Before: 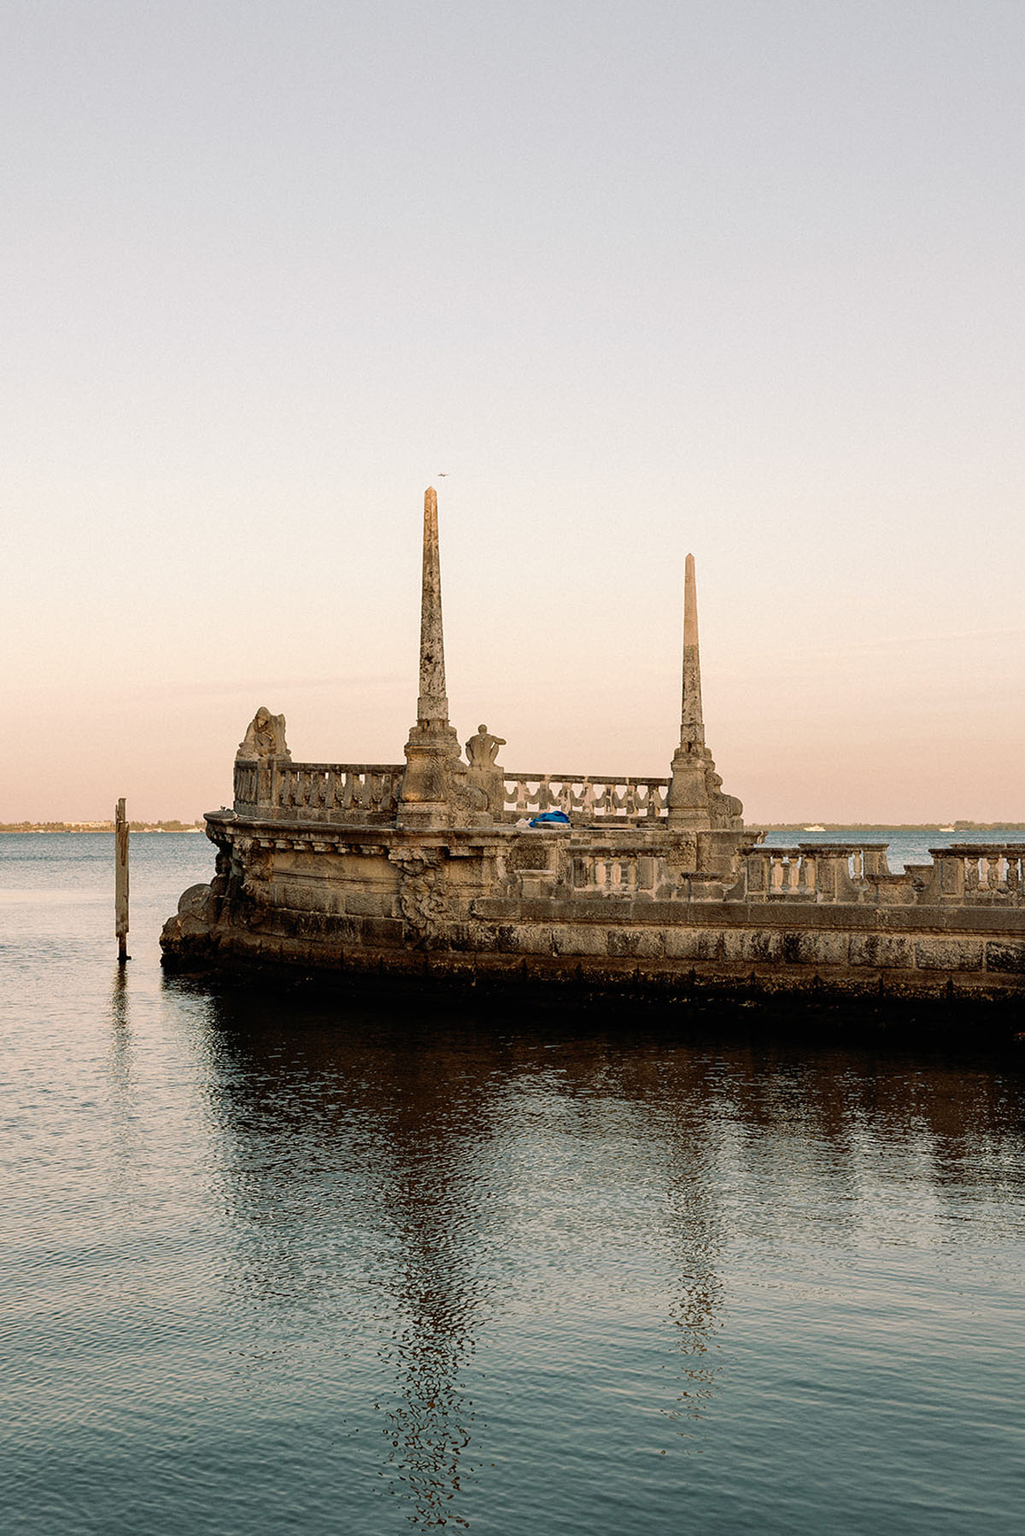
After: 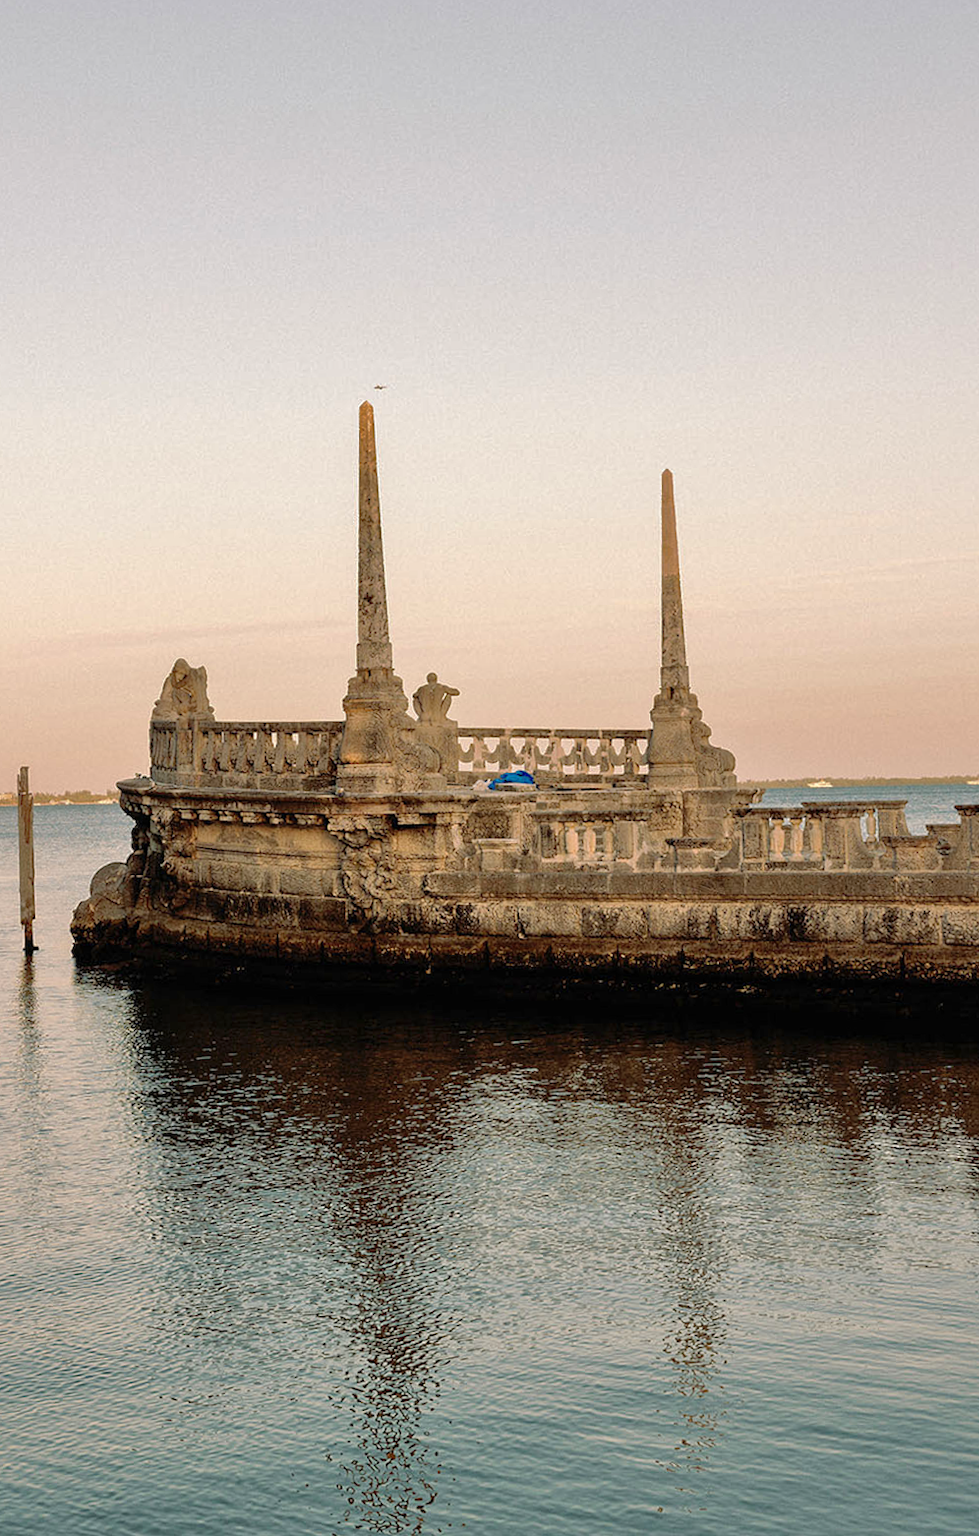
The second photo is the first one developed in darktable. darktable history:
shadows and highlights: on, module defaults
tone equalizer: -8 EV 0.001 EV, -7 EV -0.004 EV, -6 EV 0.009 EV, -5 EV 0.032 EV, -4 EV 0.276 EV, -3 EV 0.644 EV, -2 EV 0.584 EV, -1 EV 0.187 EV, +0 EV 0.024 EV
rotate and perspective: rotation -1.32°, lens shift (horizontal) -0.031, crop left 0.015, crop right 0.985, crop top 0.047, crop bottom 0.982
crop: left 9.807%, top 6.259%, right 7.334%, bottom 2.177%
